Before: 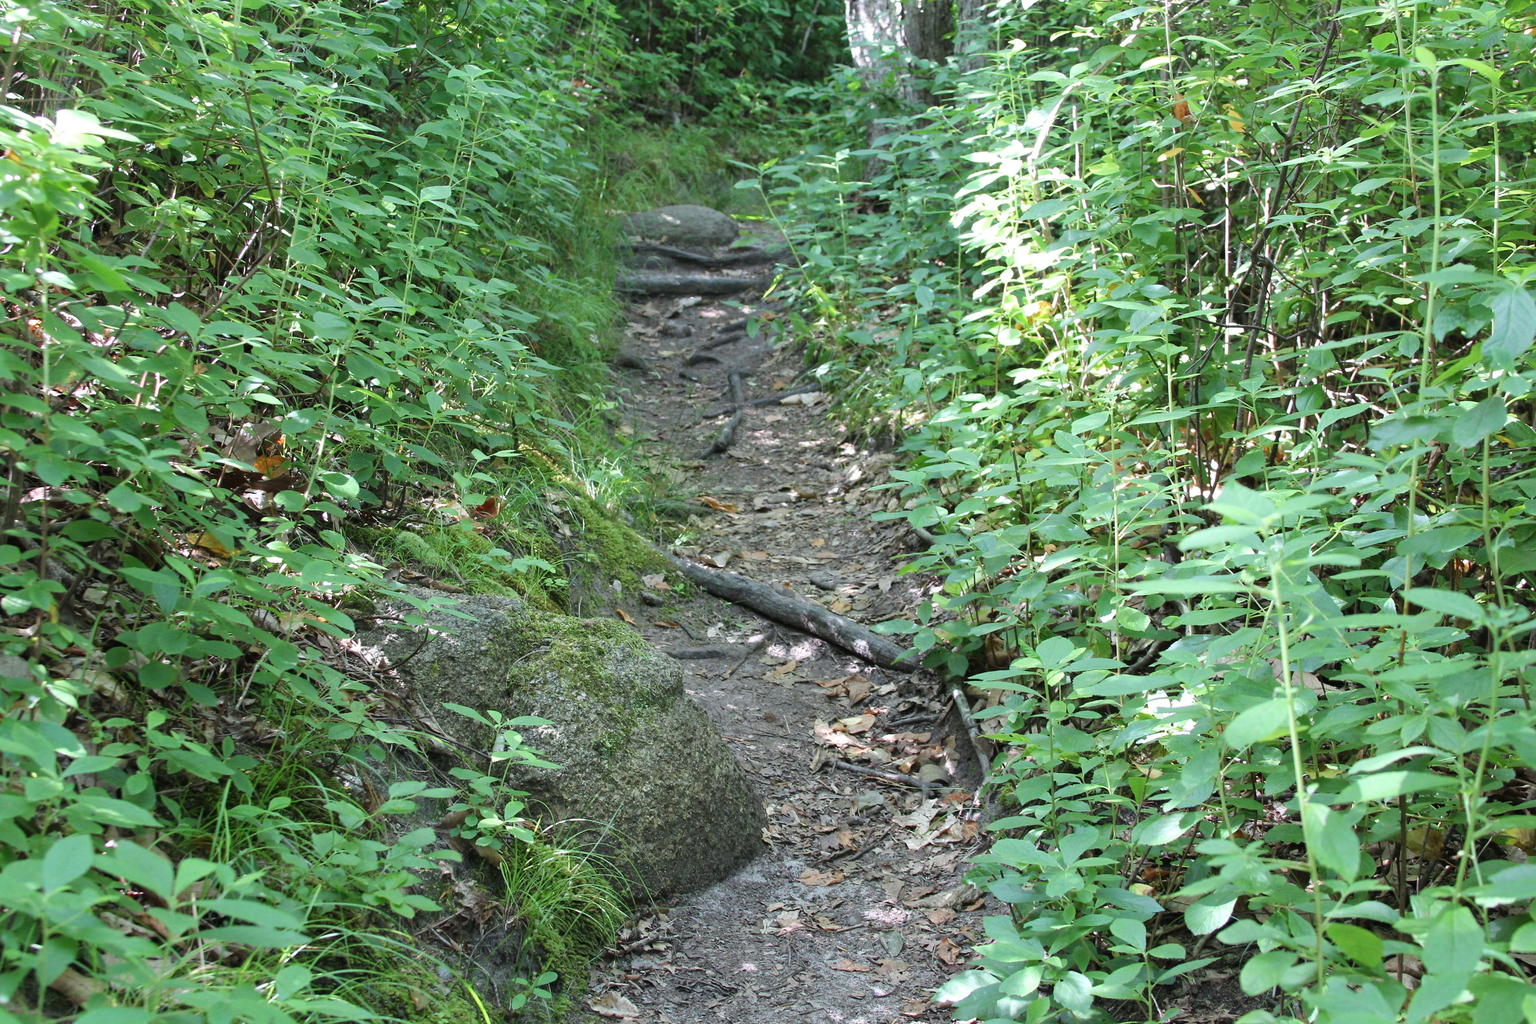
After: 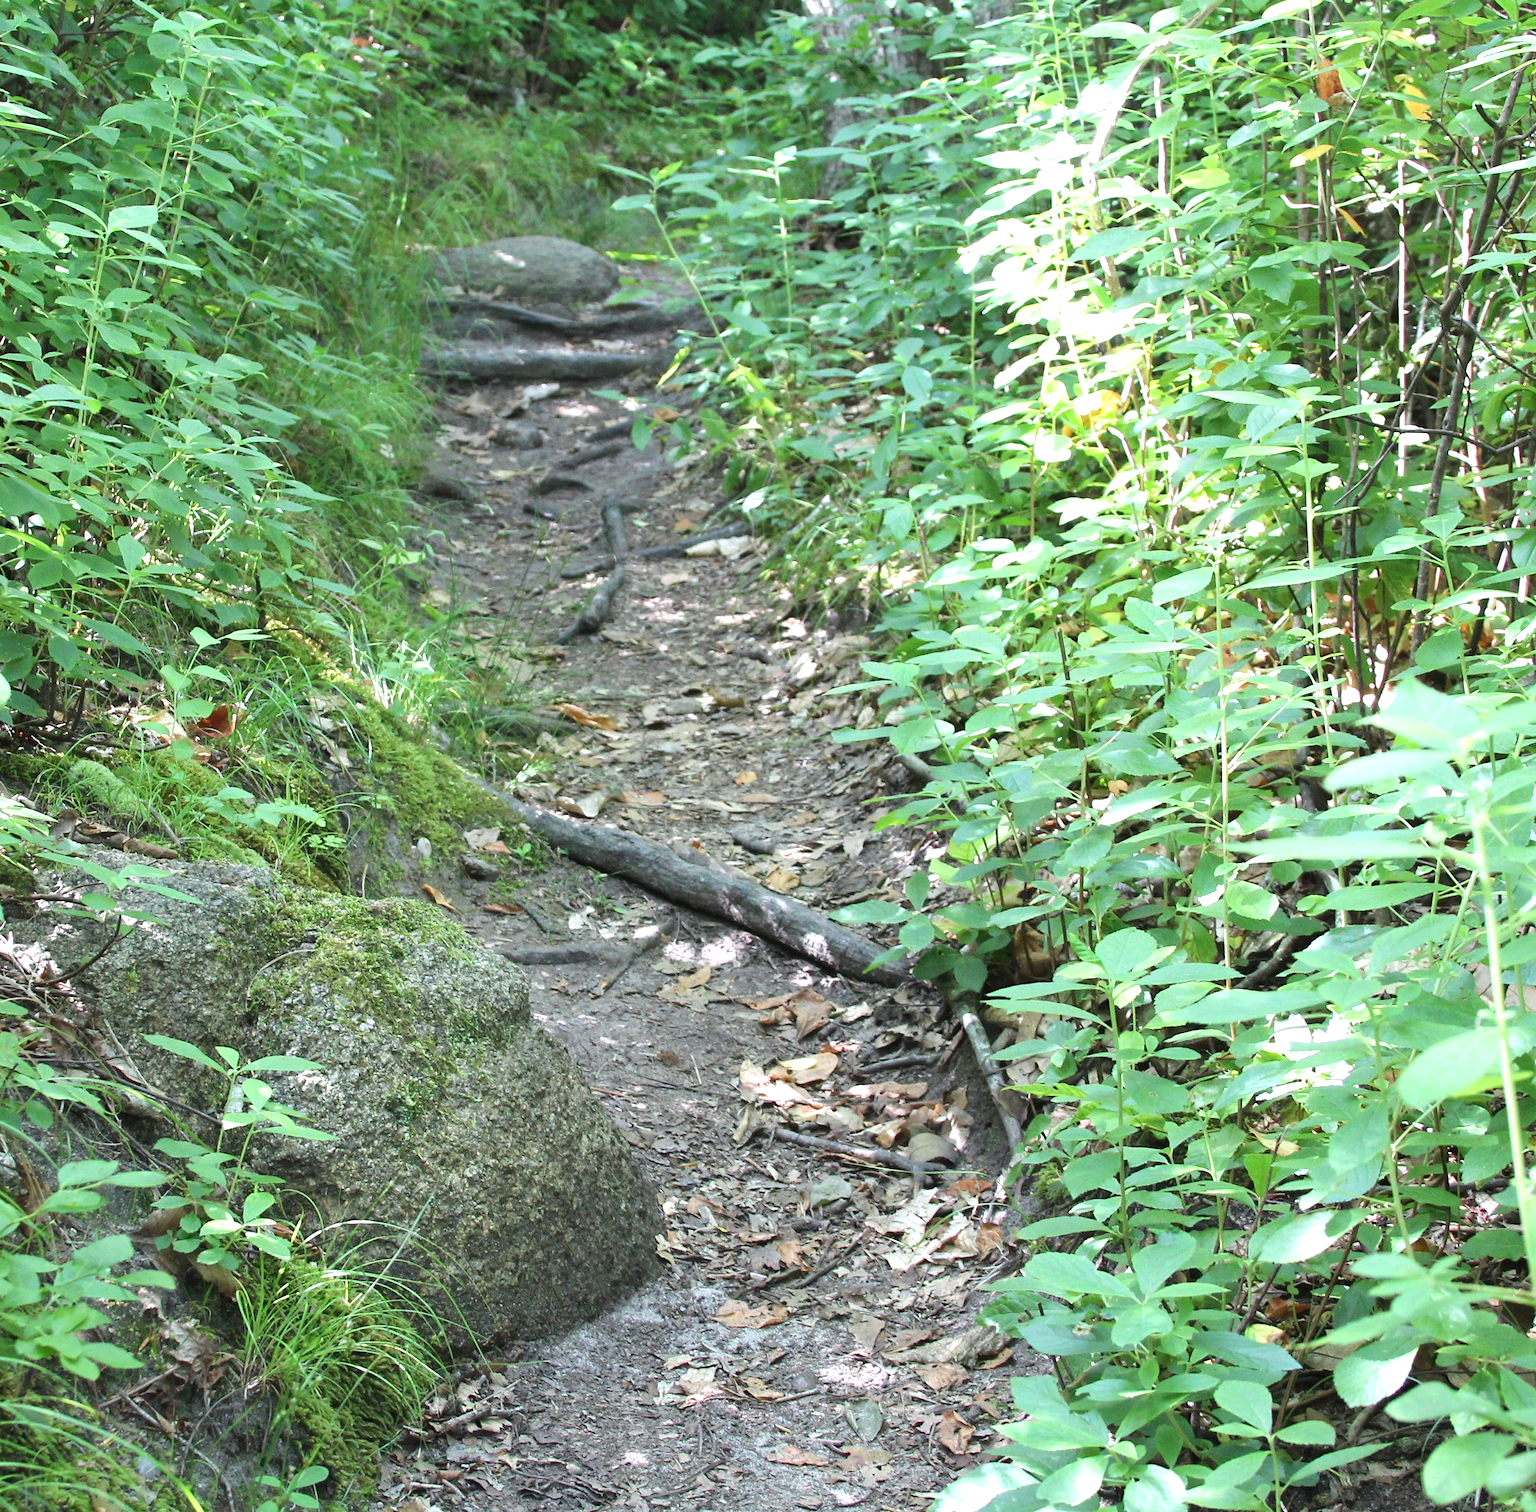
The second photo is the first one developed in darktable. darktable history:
crop and rotate: left 22.992%, top 5.626%, right 14.615%, bottom 2.26%
exposure: exposure 0.552 EV, compensate highlight preservation false
